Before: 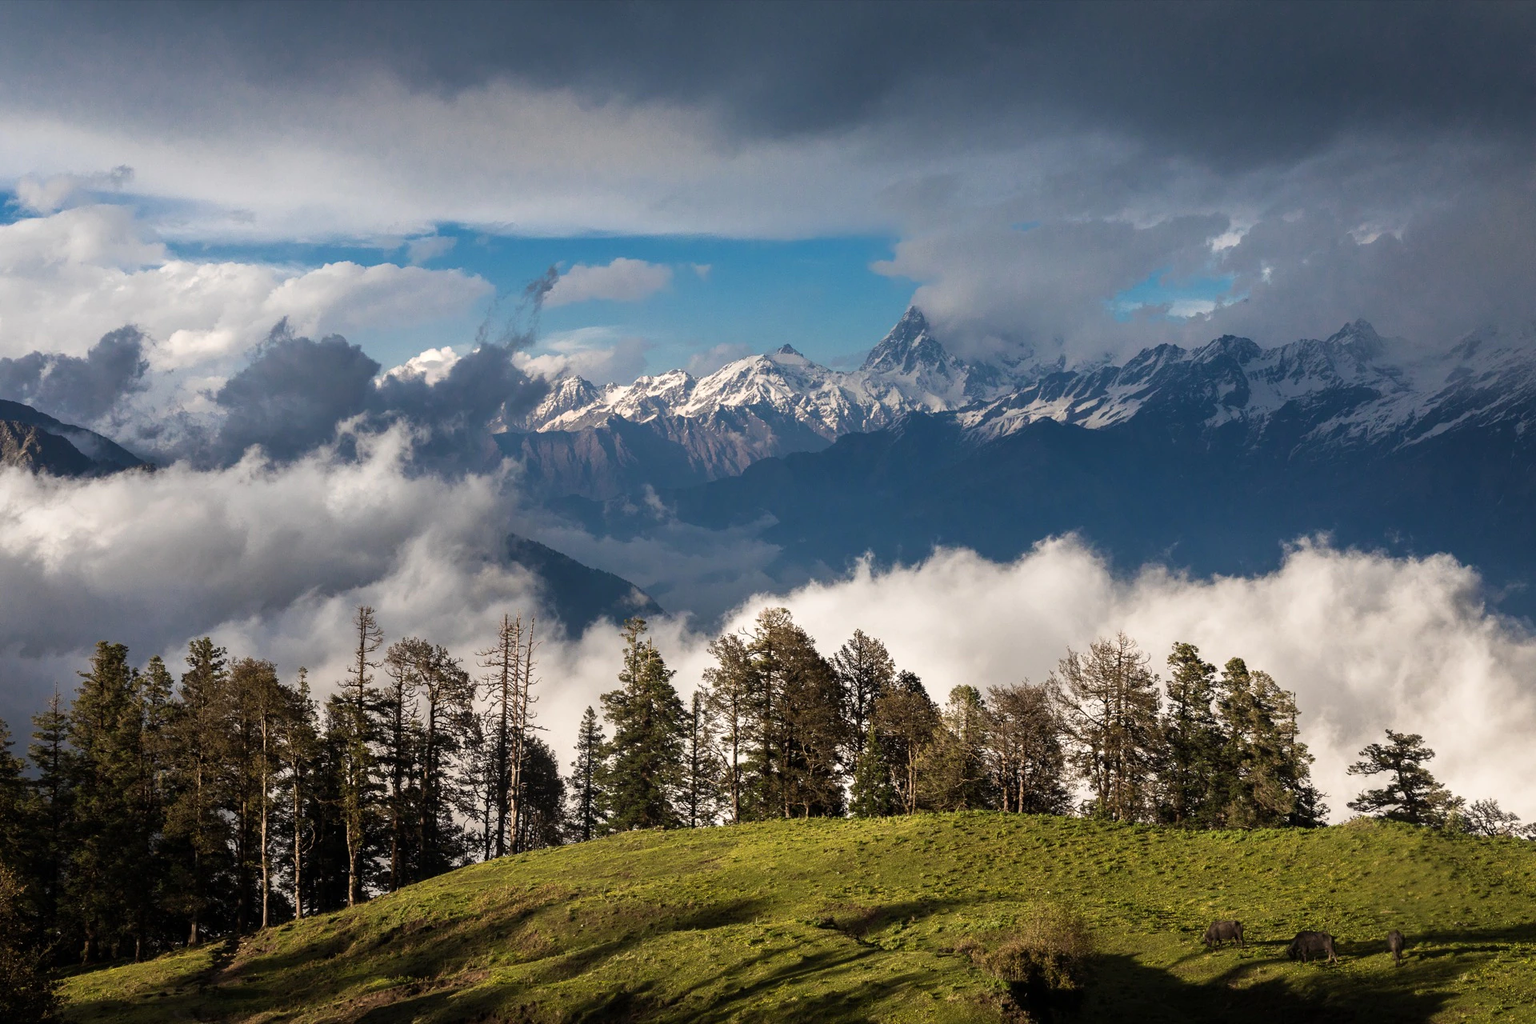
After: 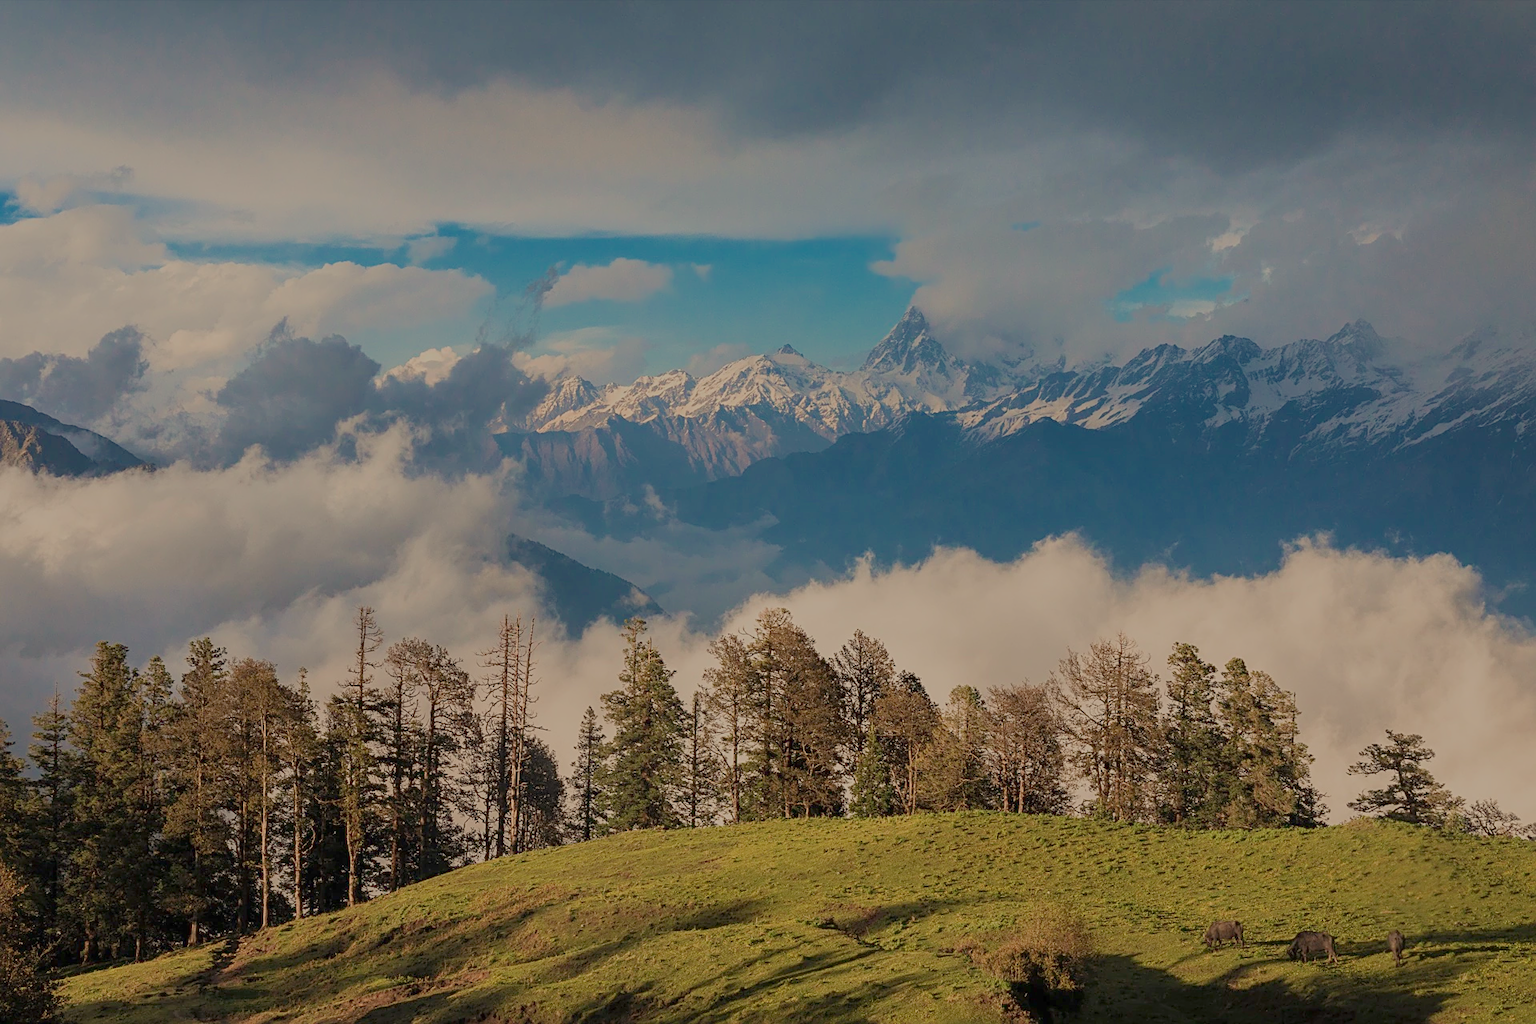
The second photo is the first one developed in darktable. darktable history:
filmic rgb: black relative exposure -14 EV, white relative exposure 8 EV, threshold 3 EV, hardness 3.74, latitude 50%, contrast 0.5, color science v5 (2021), contrast in shadows safe, contrast in highlights safe, enable highlight reconstruction true
color calibration: x 0.372, y 0.386, temperature 4283.97 K
sharpen: on, module defaults
shadows and highlights: radius 337.17, shadows 29.01, soften with gaussian
white balance: red 1.138, green 0.996, blue 0.812
